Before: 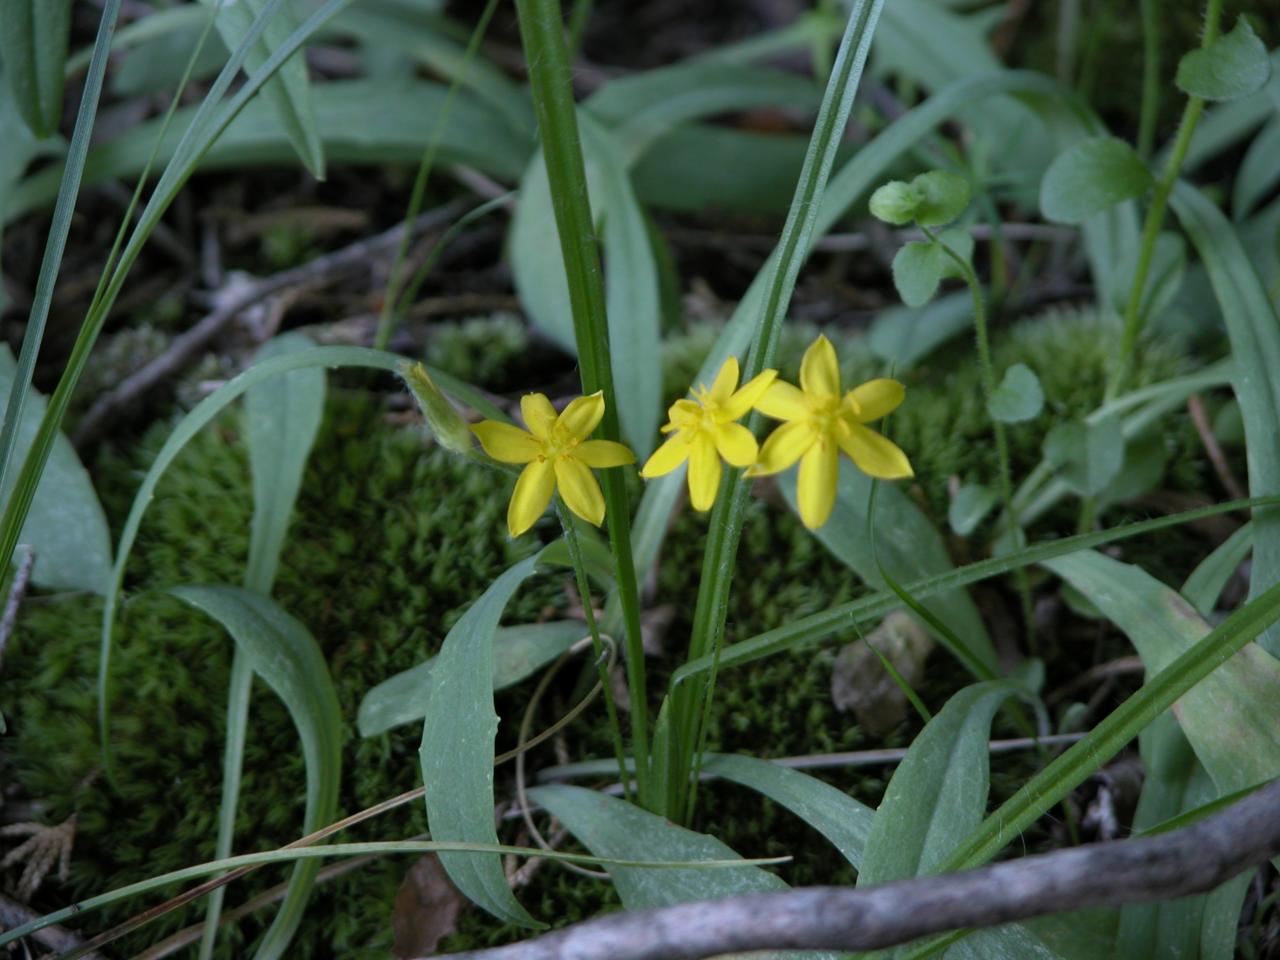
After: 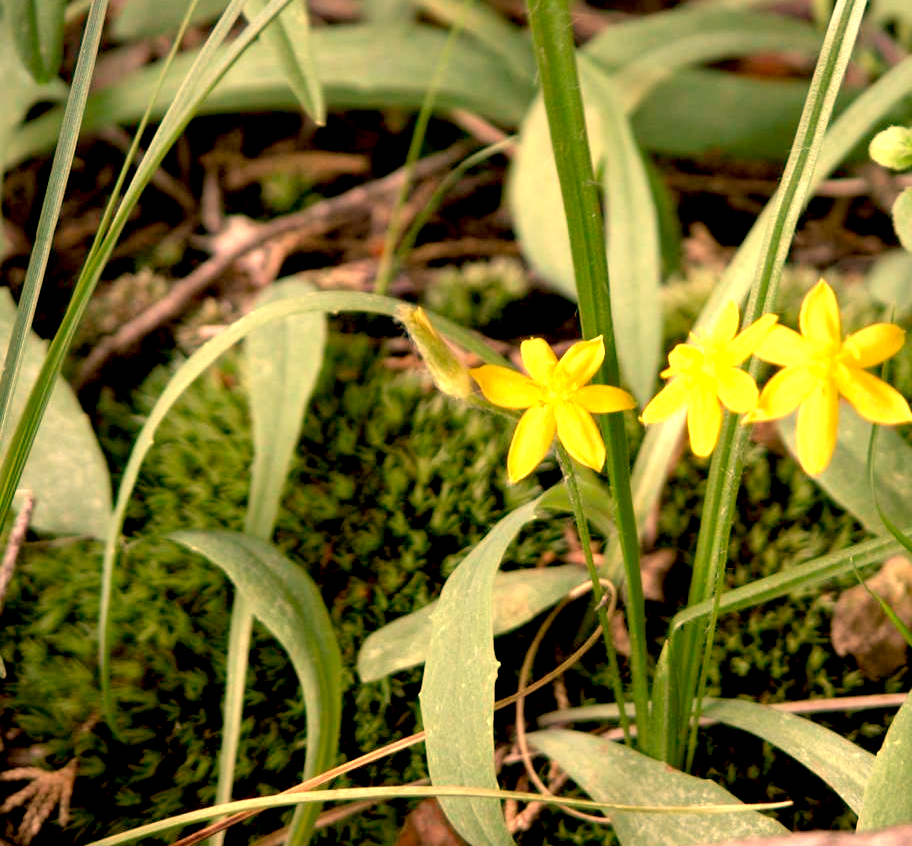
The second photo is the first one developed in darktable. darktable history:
white balance: red 1.467, blue 0.684
crop: top 5.803%, right 27.864%, bottom 5.804%
exposure: black level correction 0.009, exposure 1.425 EV, compensate highlight preservation false
